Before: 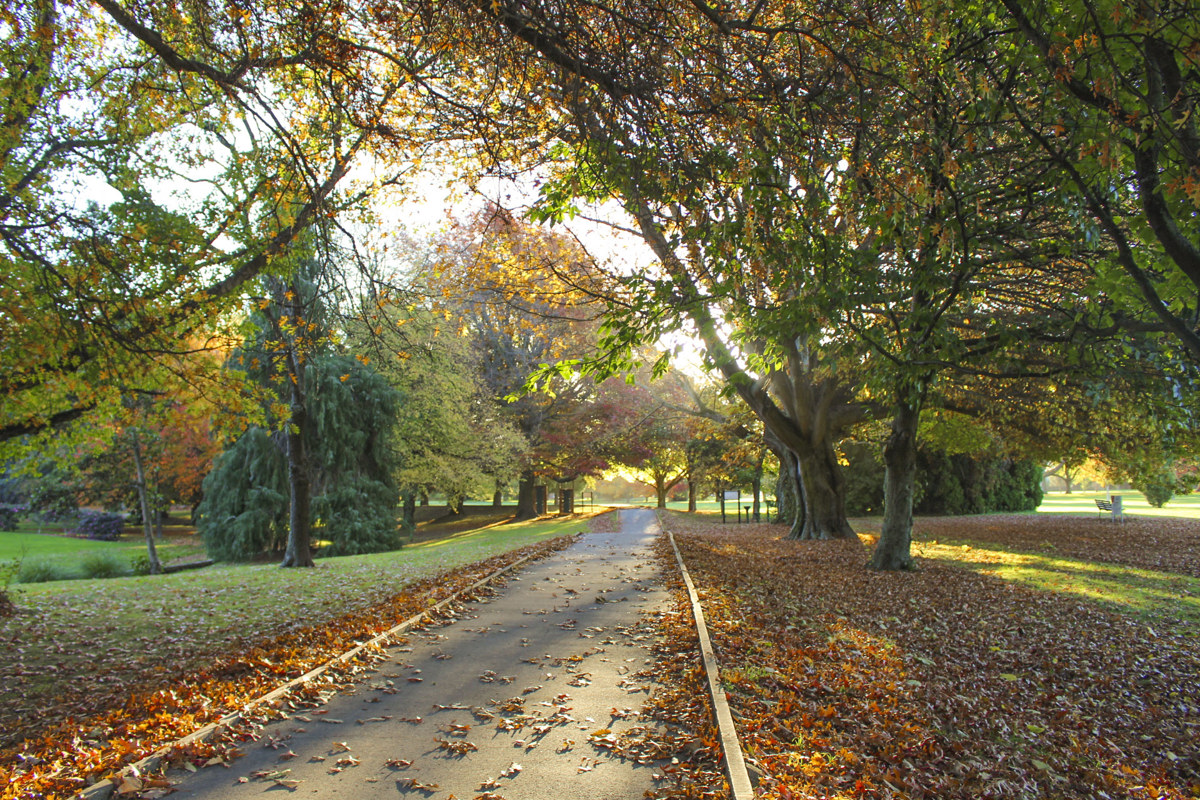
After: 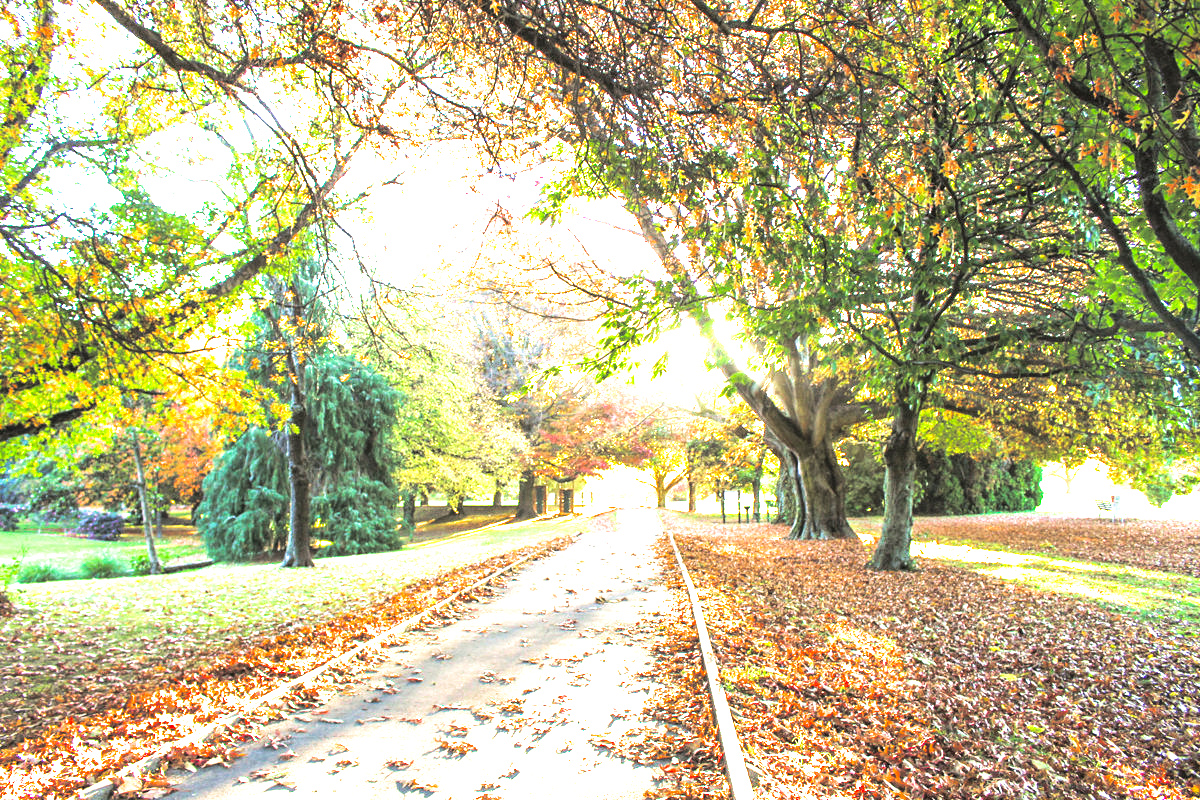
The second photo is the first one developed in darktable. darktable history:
exposure: exposure 2.207 EV, compensate highlight preservation false
local contrast: highlights 100%, shadows 100%, detail 120%, midtone range 0.2
contrast brightness saturation: contrast 0.15, brightness -0.01, saturation 0.1
split-toning: shadows › hue 36°, shadows › saturation 0.05, highlights › hue 10.8°, highlights › saturation 0.15, compress 40%
